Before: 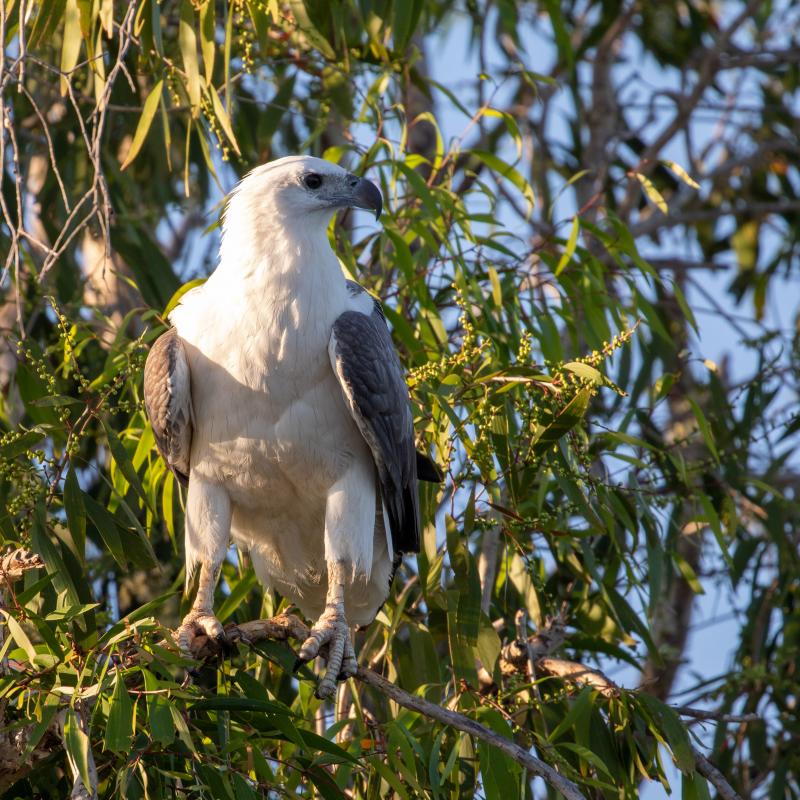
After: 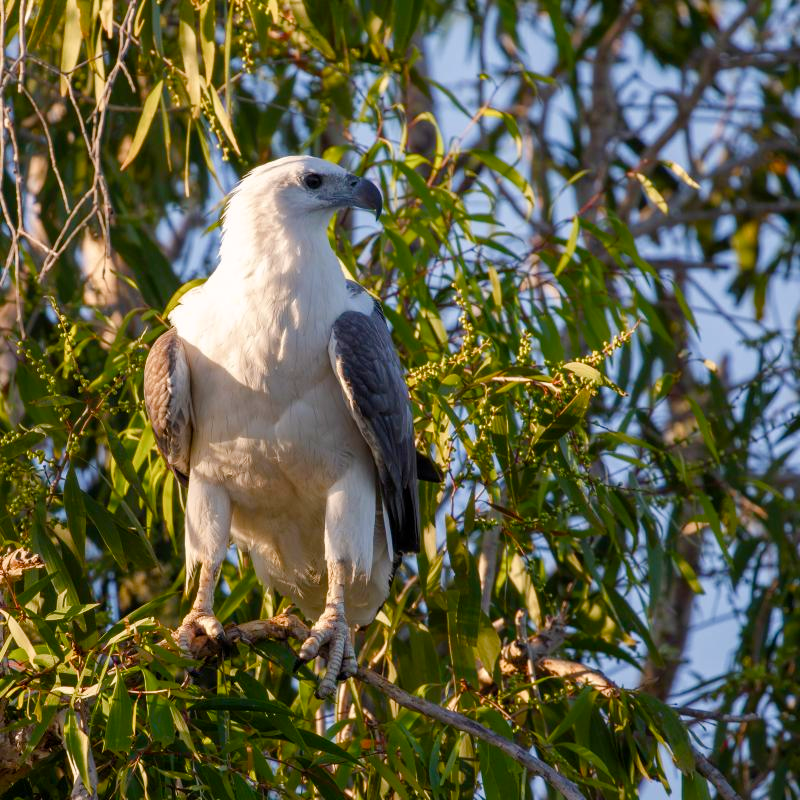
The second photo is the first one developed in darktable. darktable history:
color balance rgb: highlights gain › chroma 1.004%, highlights gain › hue 60.24°, perceptual saturation grading › global saturation 0.669%, perceptual saturation grading › highlights -16.993%, perceptual saturation grading › mid-tones 33.115%, perceptual saturation grading › shadows 50.365%
